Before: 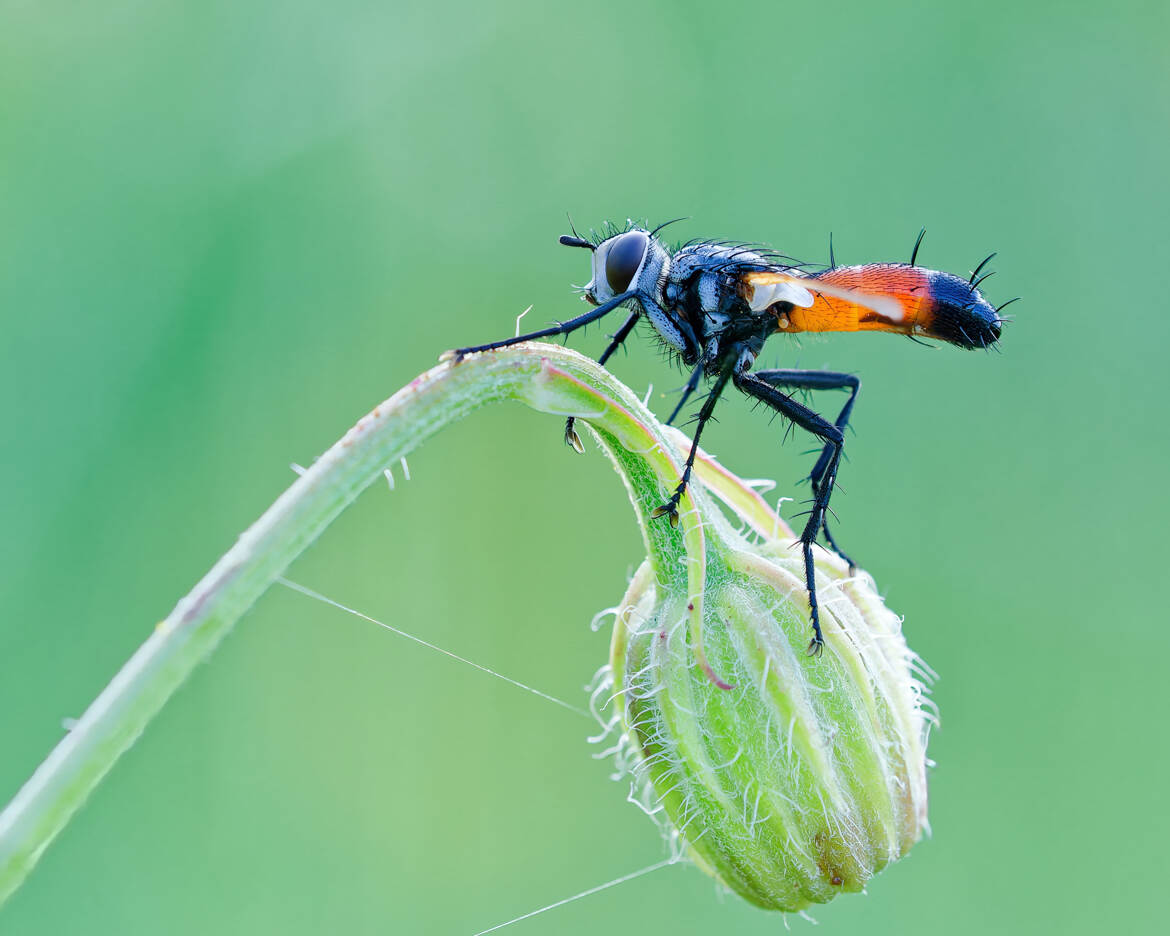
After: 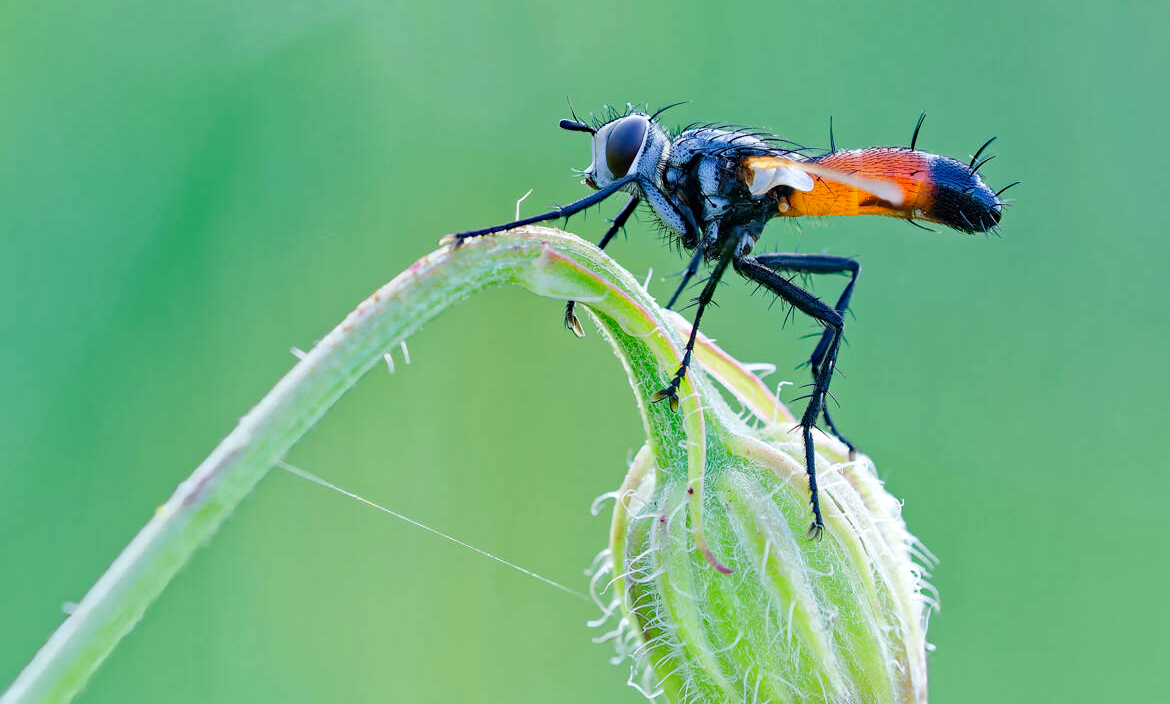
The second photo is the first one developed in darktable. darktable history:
exposure: compensate highlight preservation false
crop and rotate: top 12.467%, bottom 12.283%
haze removal: compatibility mode true, adaptive false
